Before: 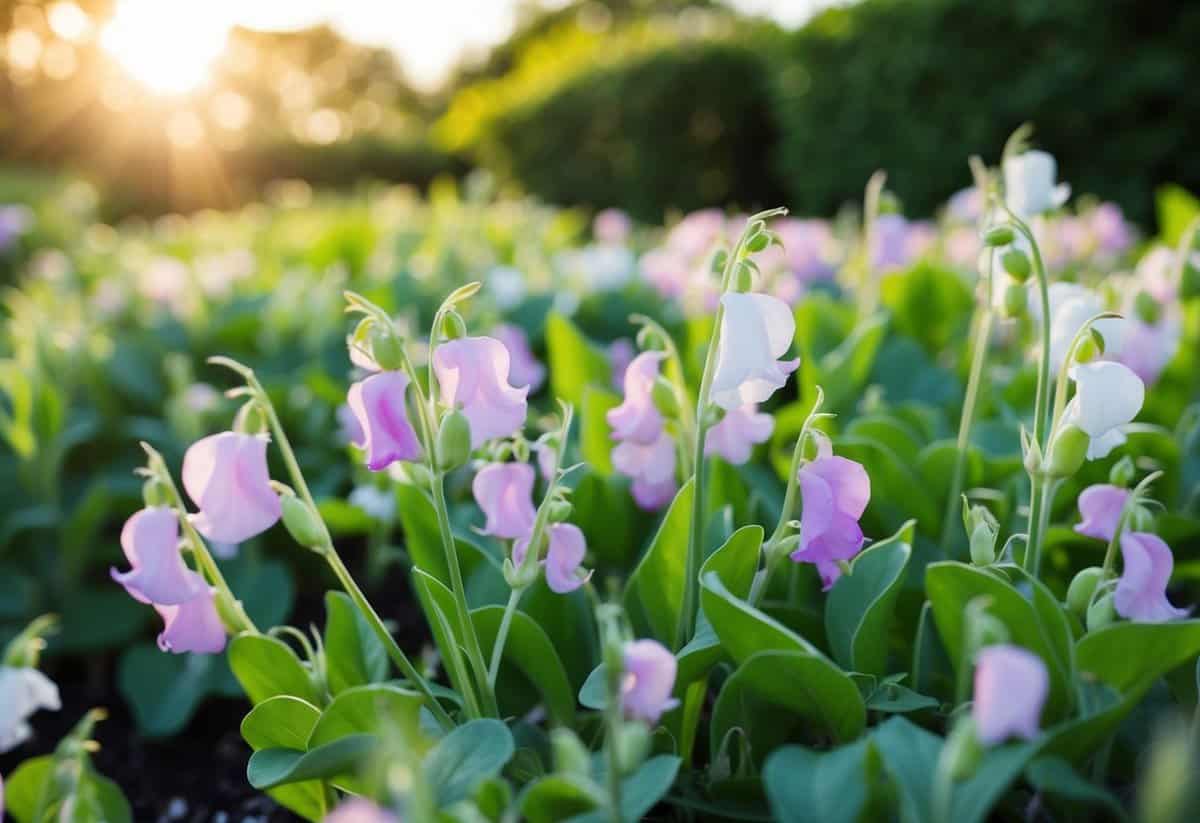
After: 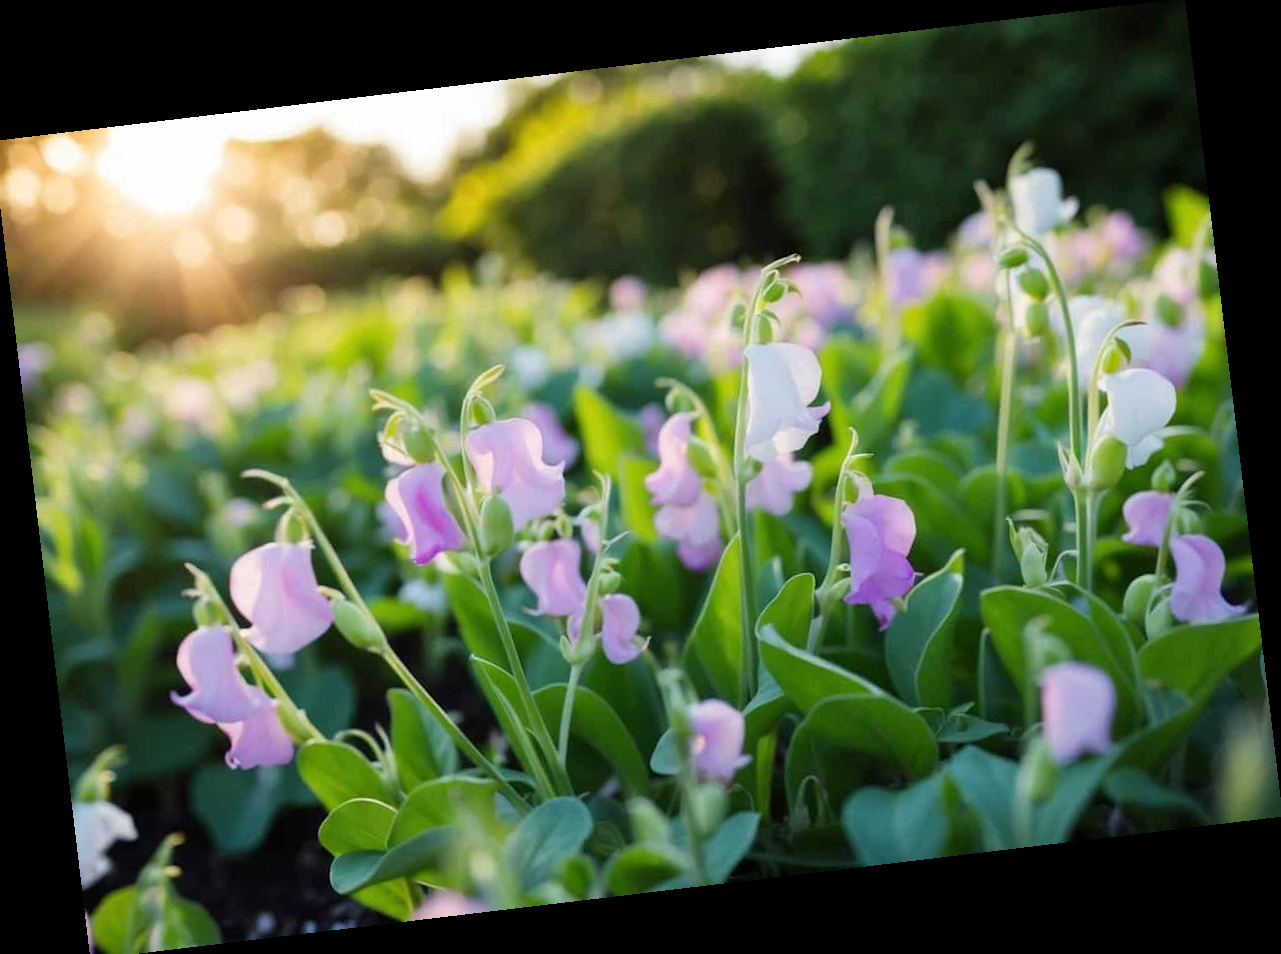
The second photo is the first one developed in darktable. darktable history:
rotate and perspective: rotation -6.83°, automatic cropping off
crop and rotate: left 0.614%, top 0.179%, bottom 0.309%
